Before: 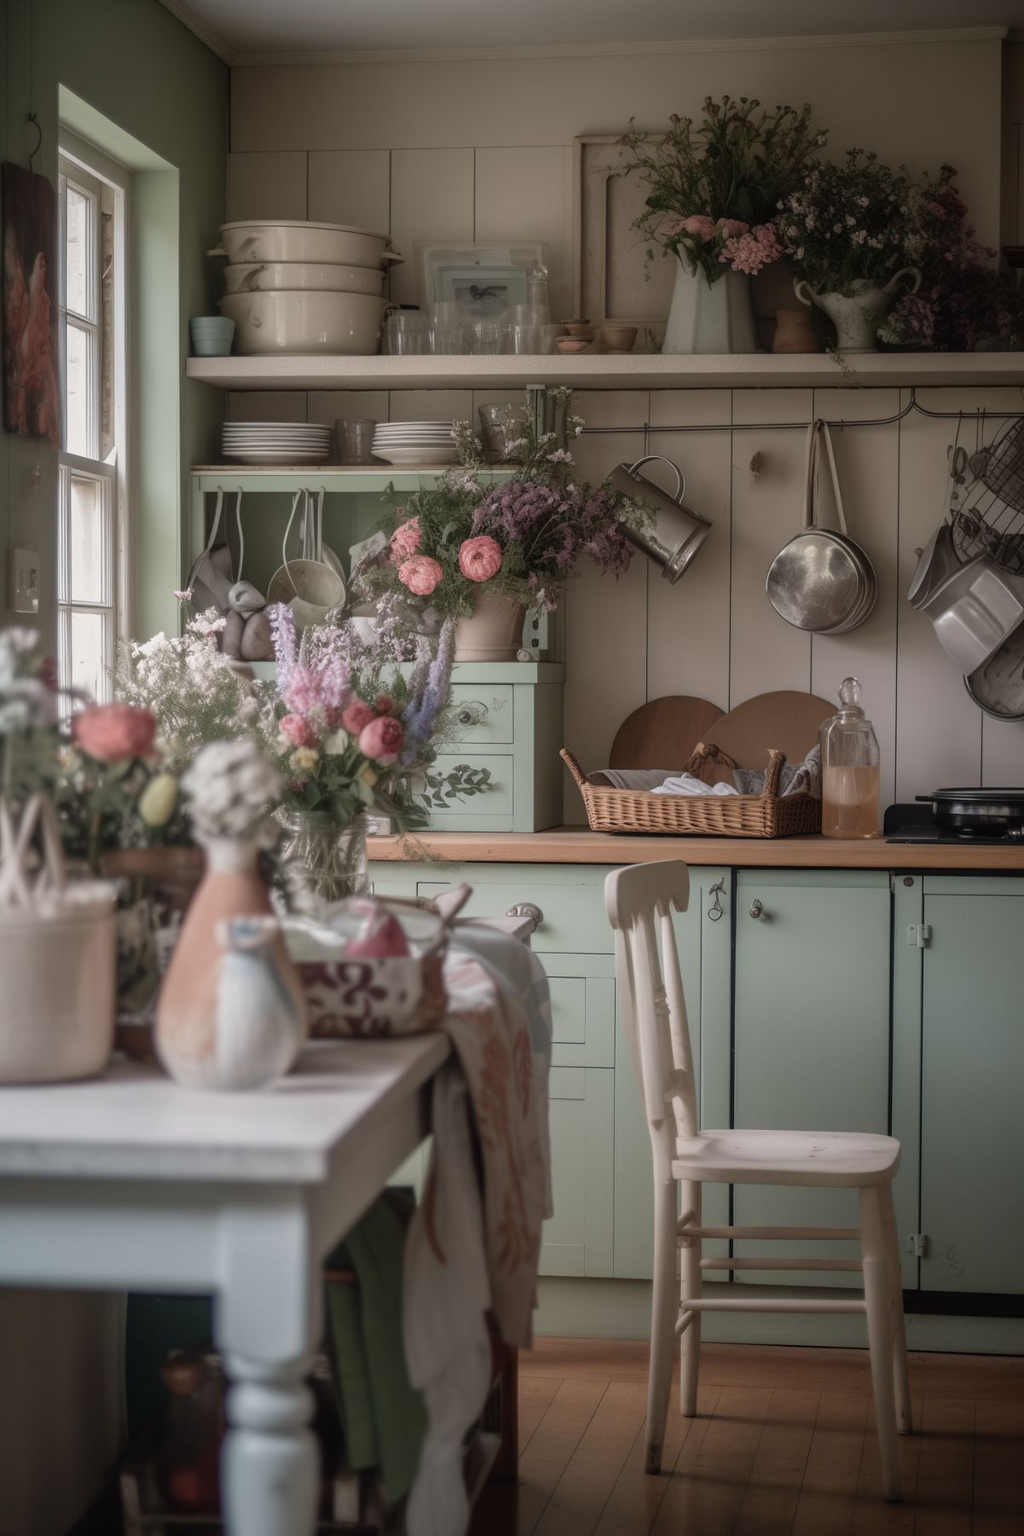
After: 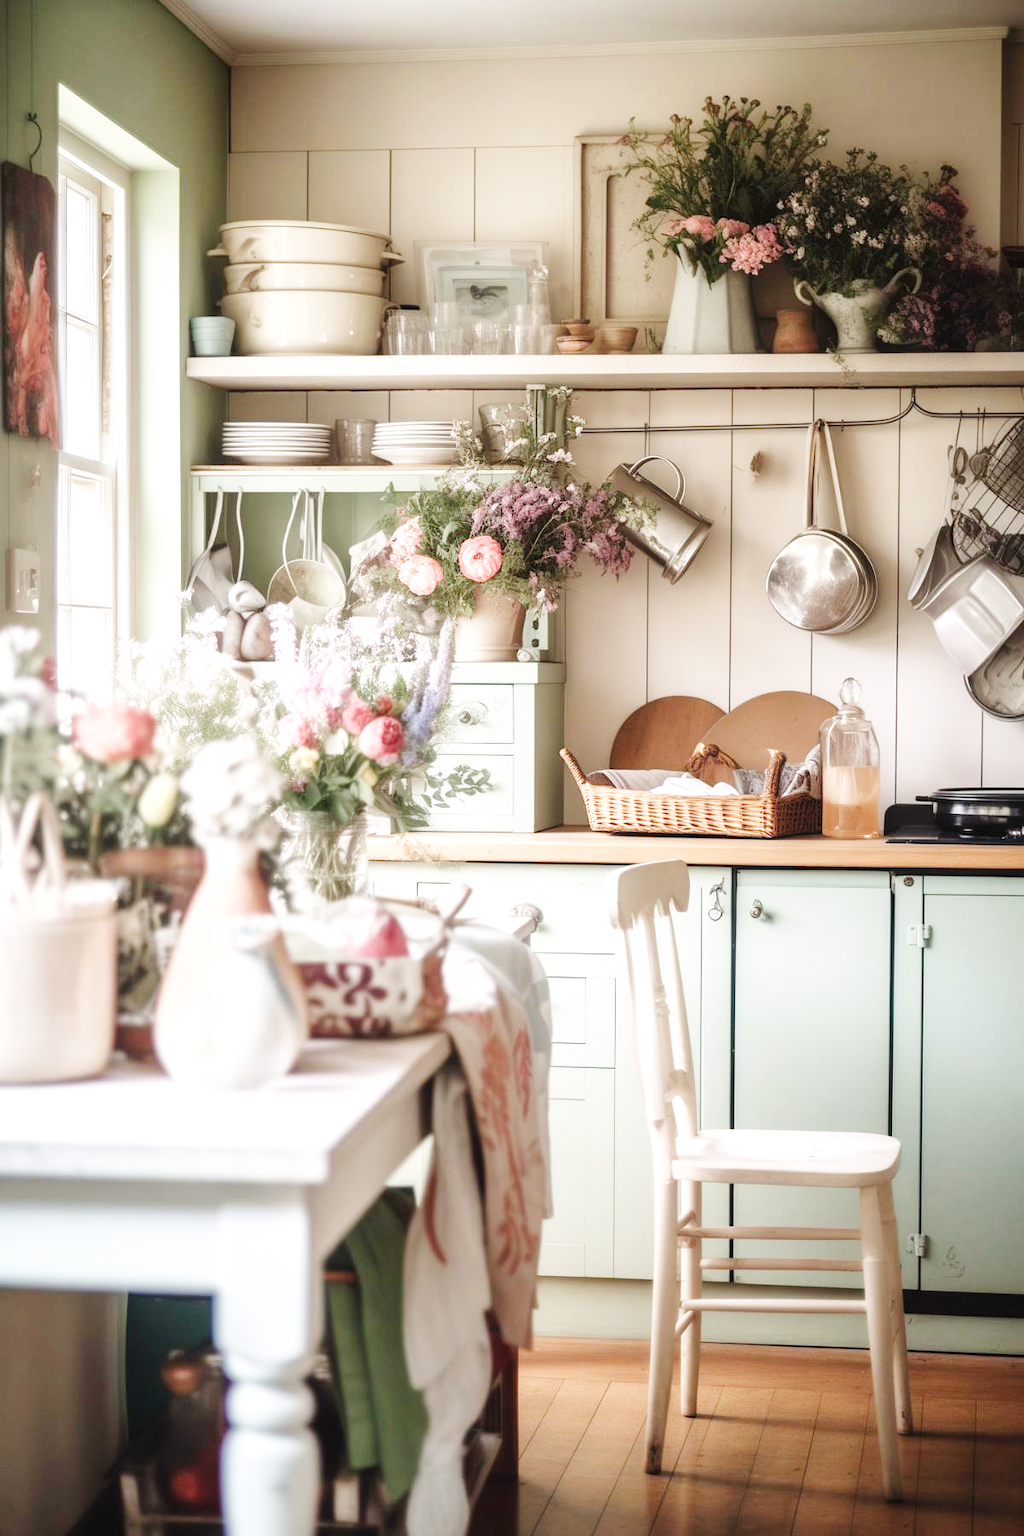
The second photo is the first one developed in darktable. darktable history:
base curve: curves: ch0 [(0, 0.003) (0.001, 0.002) (0.006, 0.004) (0.02, 0.022) (0.048, 0.086) (0.094, 0.234) (0.162, 0.431) (0.258, 0.629) (0.385, 0.8) (0.548, 0.918) (0.751, 0.988) (1, 1)], preserve colors none
shadows and highlights: shadows 24.88, highlights -24.45
exposure: black level correction 0, exposure 1.107 EV, compensate highlight preservation false
